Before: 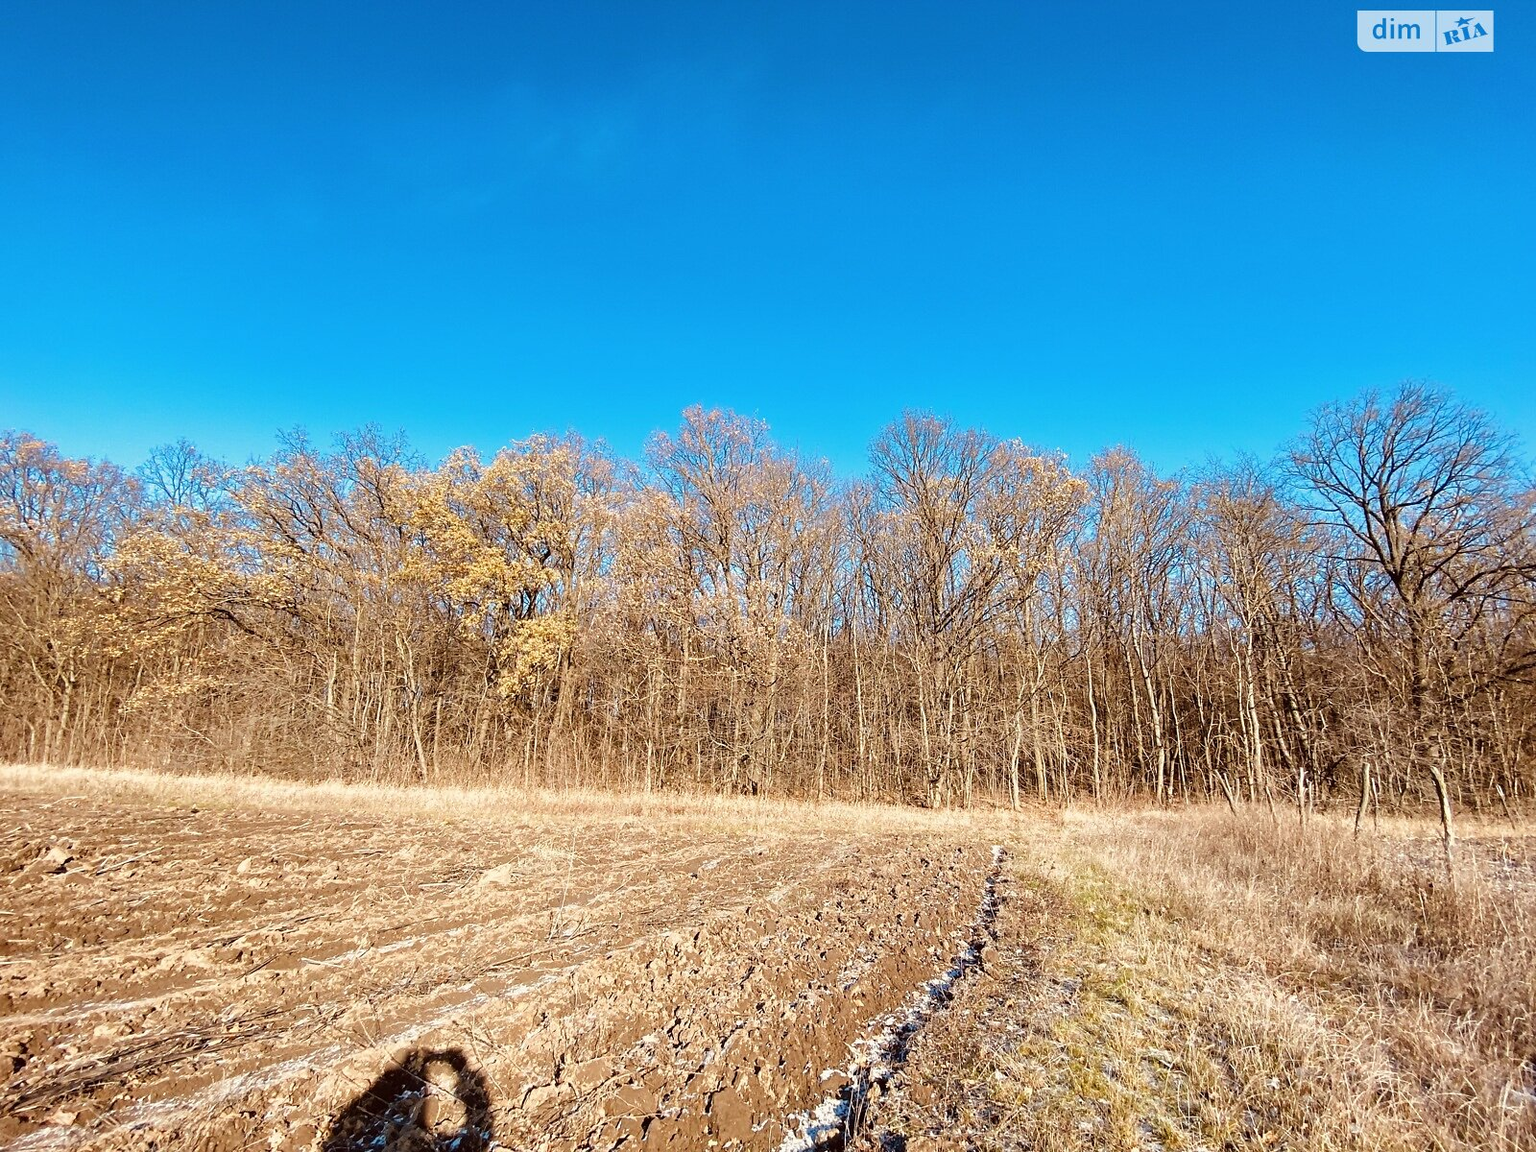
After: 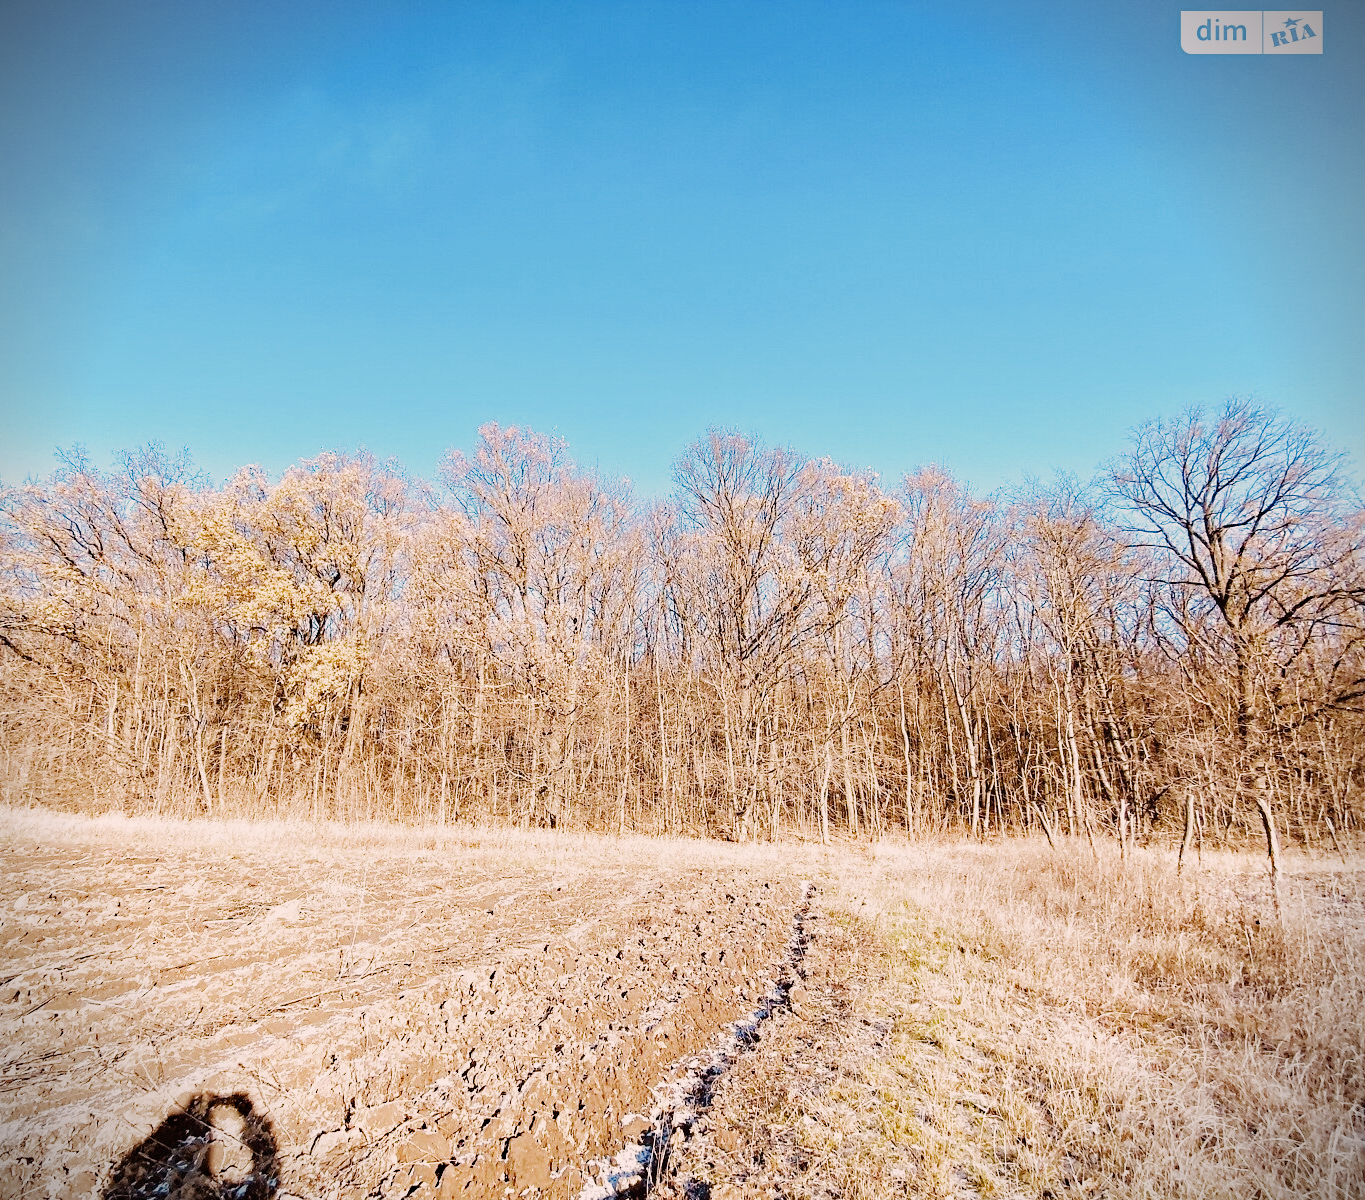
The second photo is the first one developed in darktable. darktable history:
crop and rotate: left 14.652%
vignetting: fall-off start 91.36%, brightness -0.723, saturation -0.483
color correction: highlights a* 6.81, highlights b* 4.13
exposure: black level correction -0.002, exposure 1.109 EV, compensate exposure bias true, compensate highlight preservation false
filmic rgb: black relative exposure -7.26 EV, white relative exposure 5.08 EV, hardness 3.21, preserve chrominance no, color science v5 (2021)
haze removal: strength 0.291, distance 0.248, compatibility mode true, adaptive false
